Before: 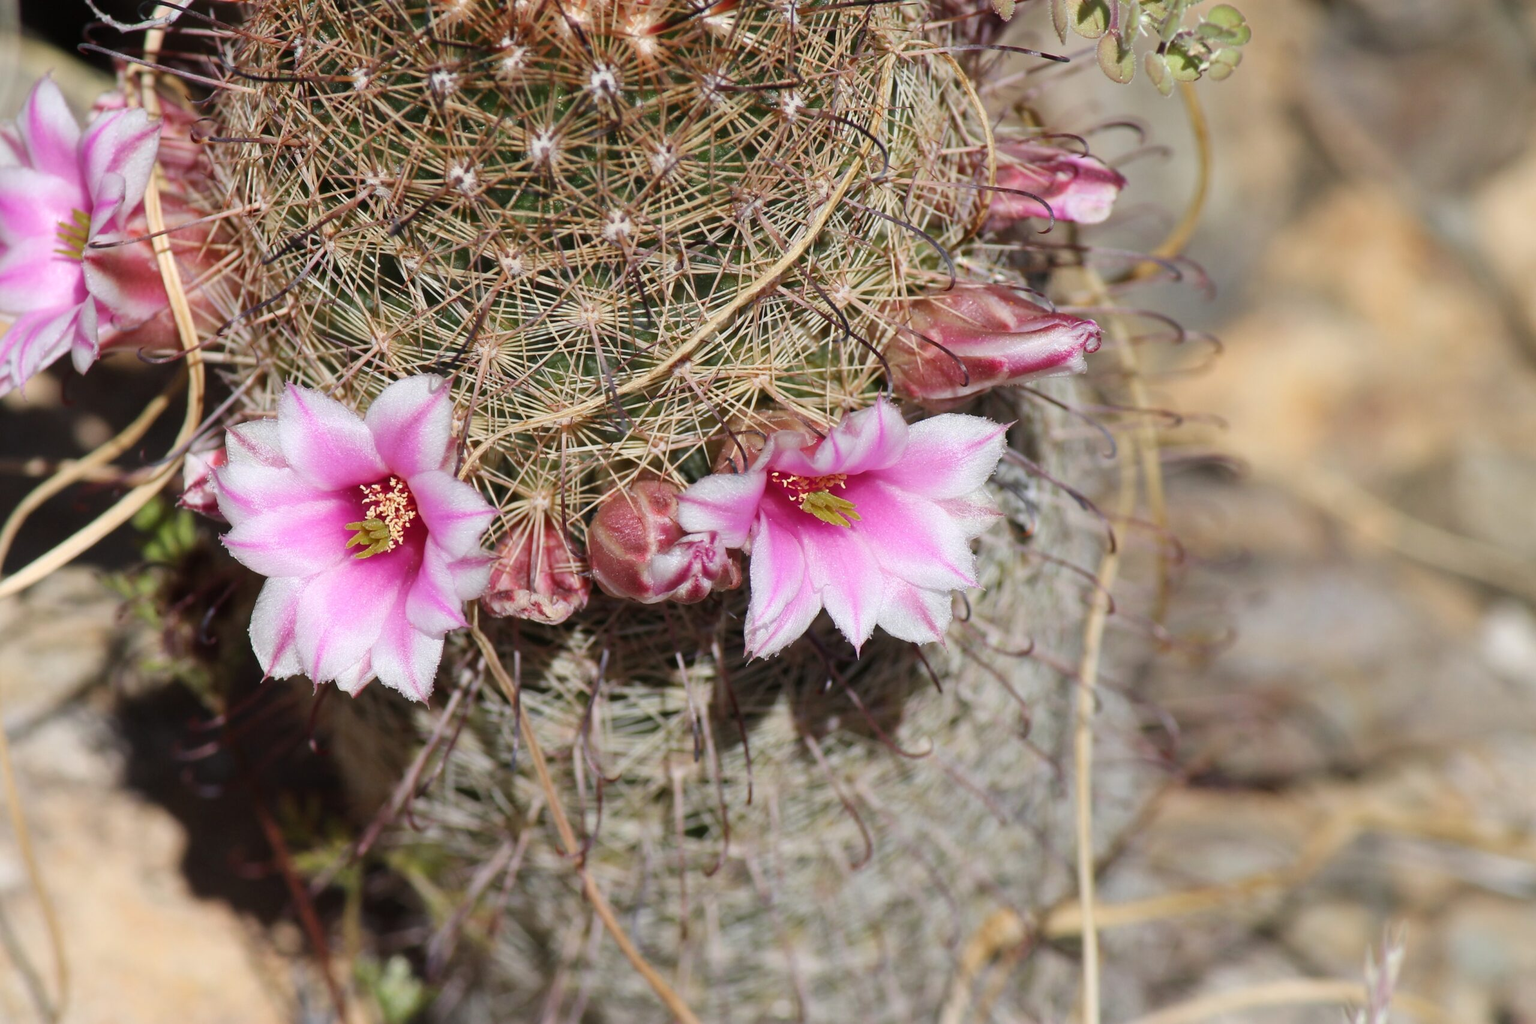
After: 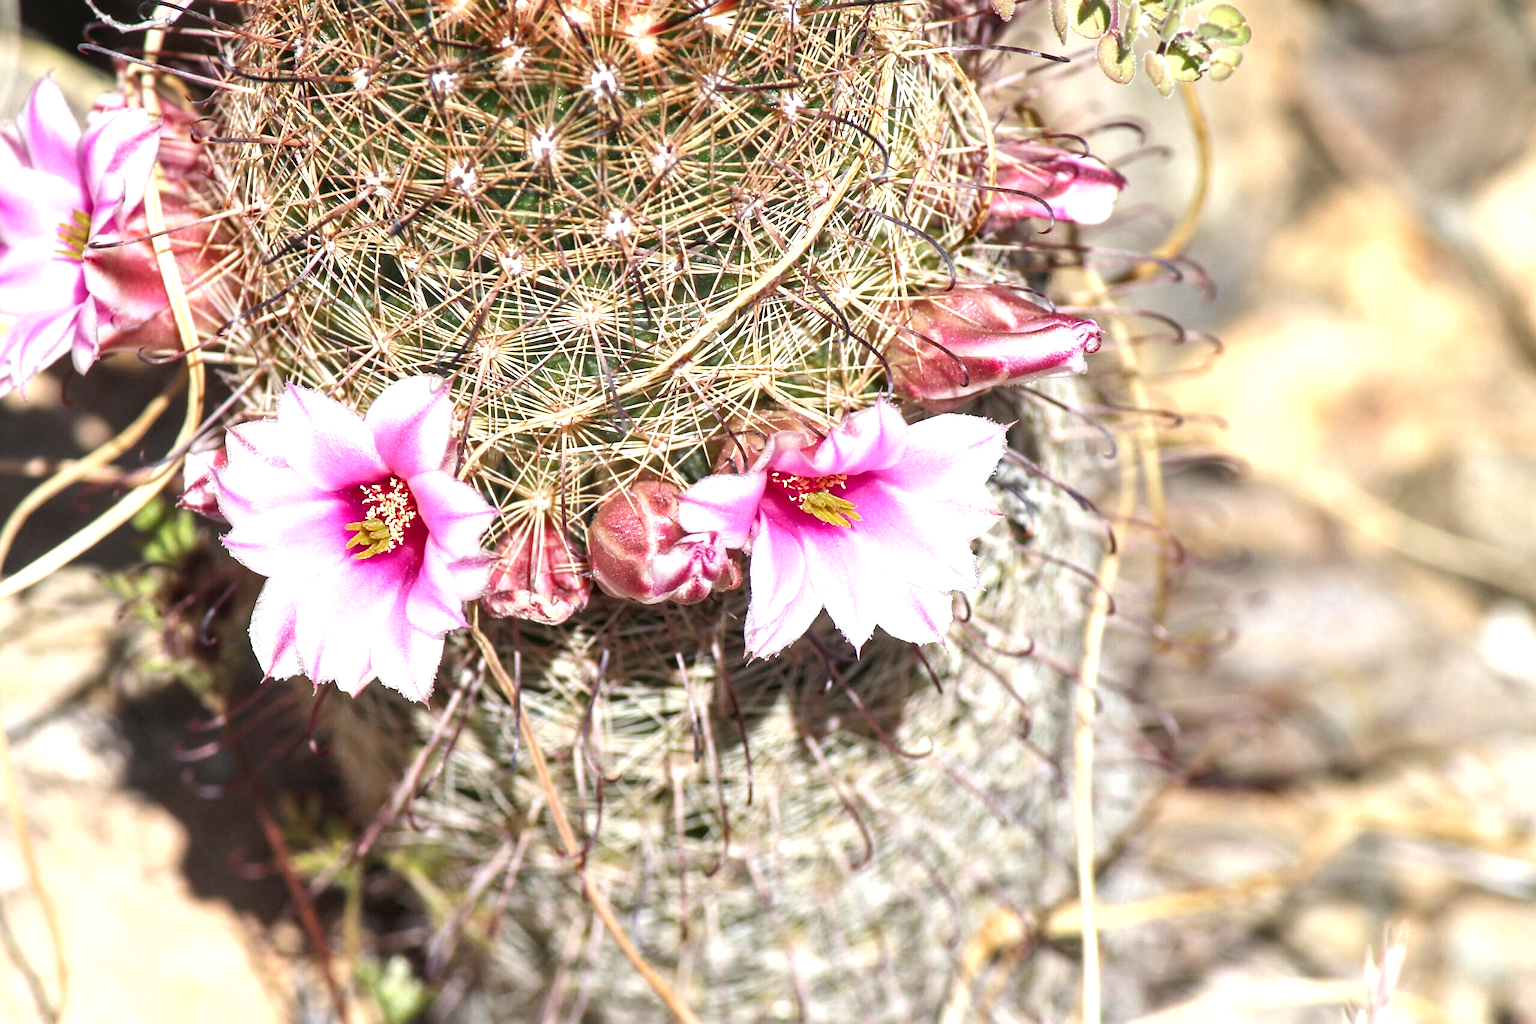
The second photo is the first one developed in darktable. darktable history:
shadows and highlights: shadows 37.21, highlights -27.86, soften with gaussian
exposure: black level correction 0.001, exposure 1.118 EV, compensate highlight preservation false
sharpen: amount 0.201
local contrast: on, module defaults
